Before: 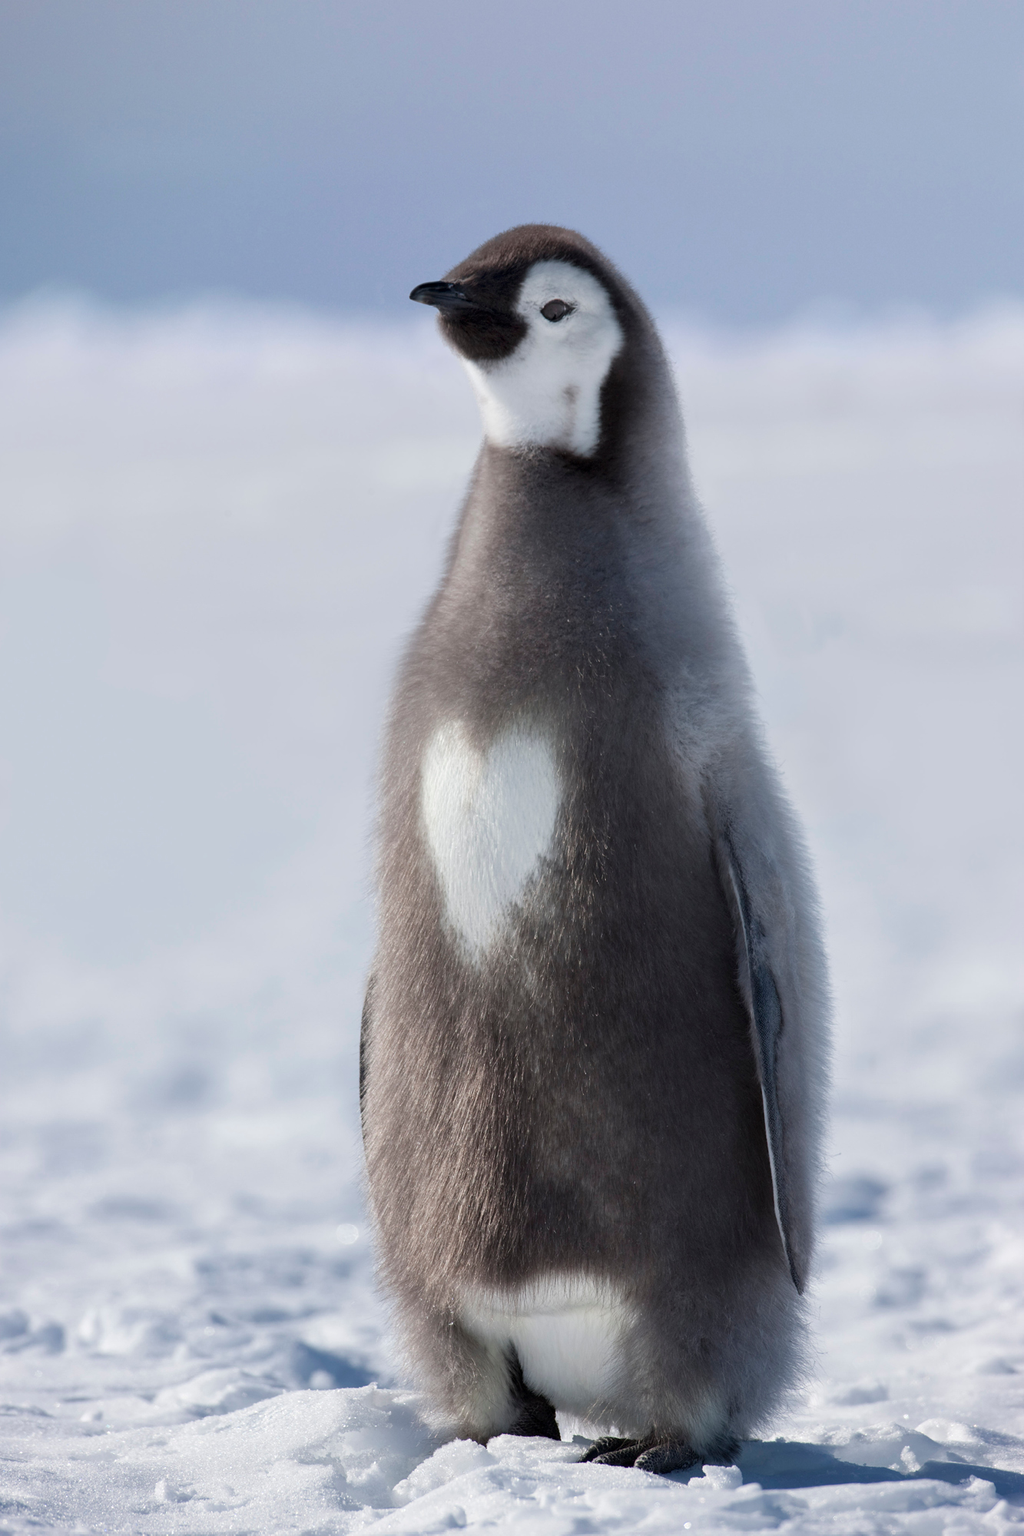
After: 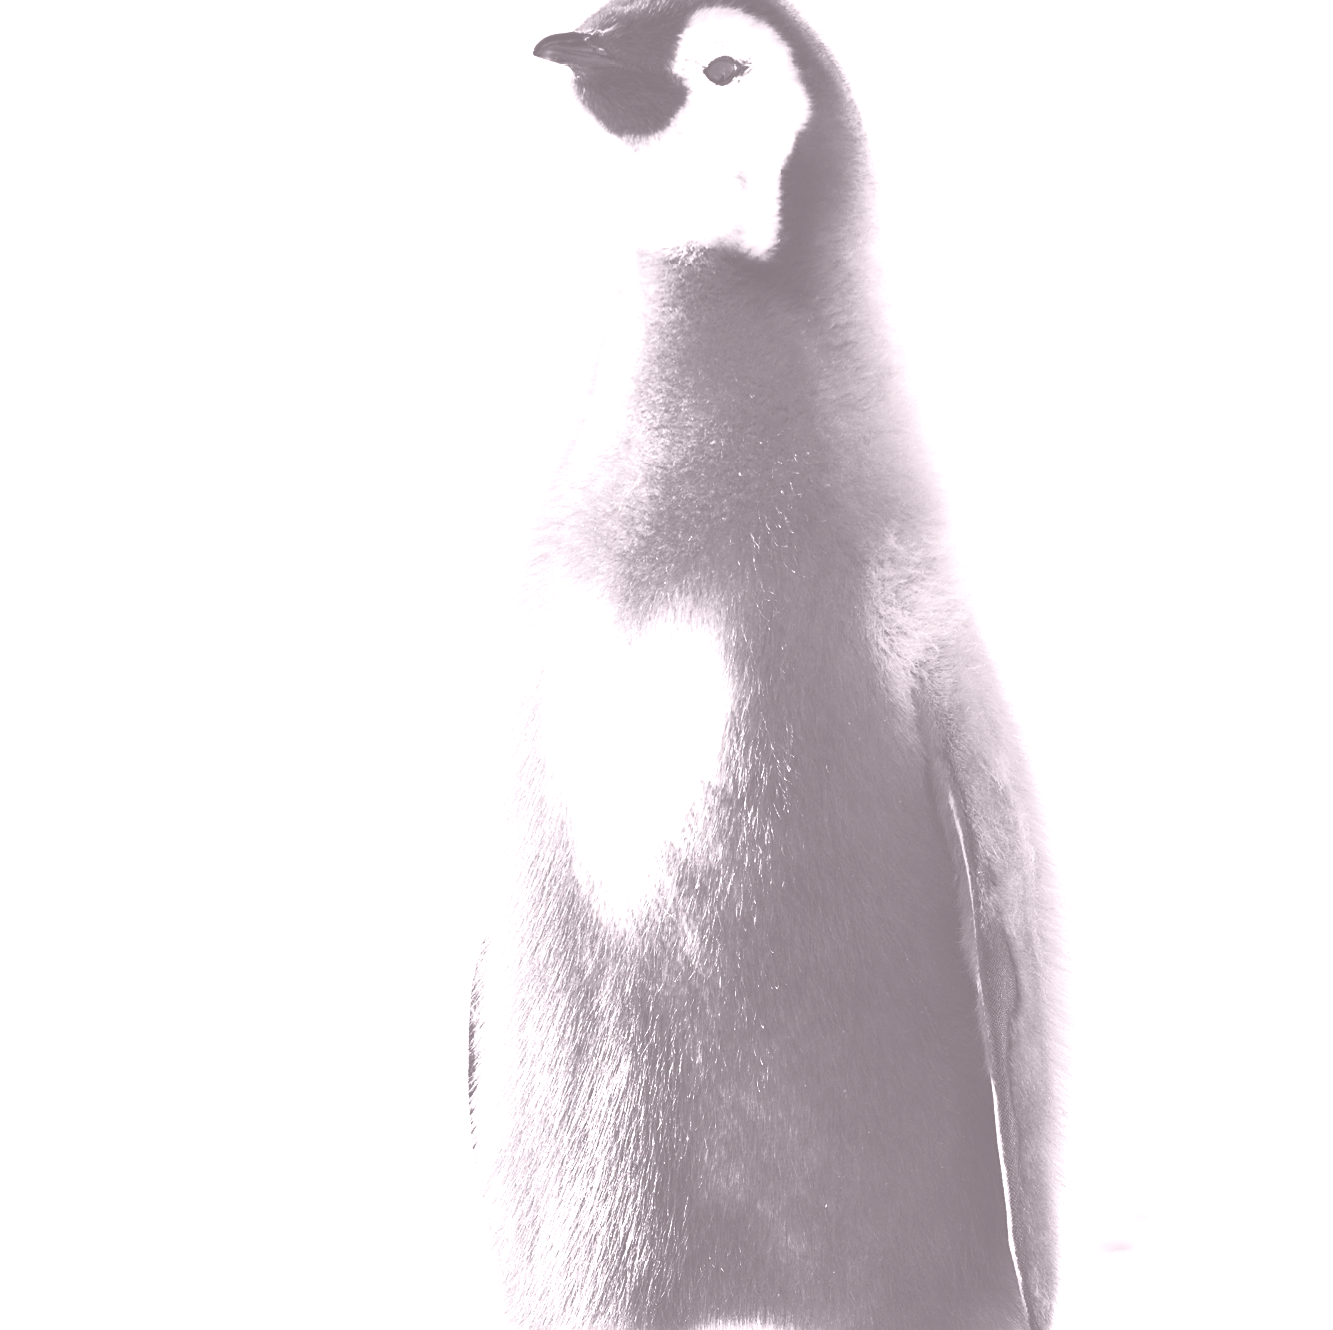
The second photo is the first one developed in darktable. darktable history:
tone curve: curves: ch0 [(0, 0.023) (0.184, 0.168) (0.491, 0.519) (0.748, 0.765) (1, 0.919)]; ch1 [(0, 0) (0.179, 0.173) (0.322, 0.32) (0.424, 0.424) (0.496, 0.501) (0.563, 0.586) (0.761, 0.803) (1, 1)]; ch2 [(0, 0) (0.434, 0.447) (0.483, 0.487) (0.557, 0.541) (0.697, 0.68) (1, 1)], color space Lab, independent channels, preserve colors none
sharpen: amount 0.55
crop: top 16.727%, bottom 16.727%
contrast brightness saturation: contrast 0.04, saturation 0.16
base curve: curves: ch0 [(0, 0) (0.073, 0.04) (0.157, 0.139) (0.492, 0.492) (0.758, 0.758) (1, 1)], preserve colors none
colorize: hue 25.2°, saturation 83%, source mix 82%, lightness 79%, version 1
